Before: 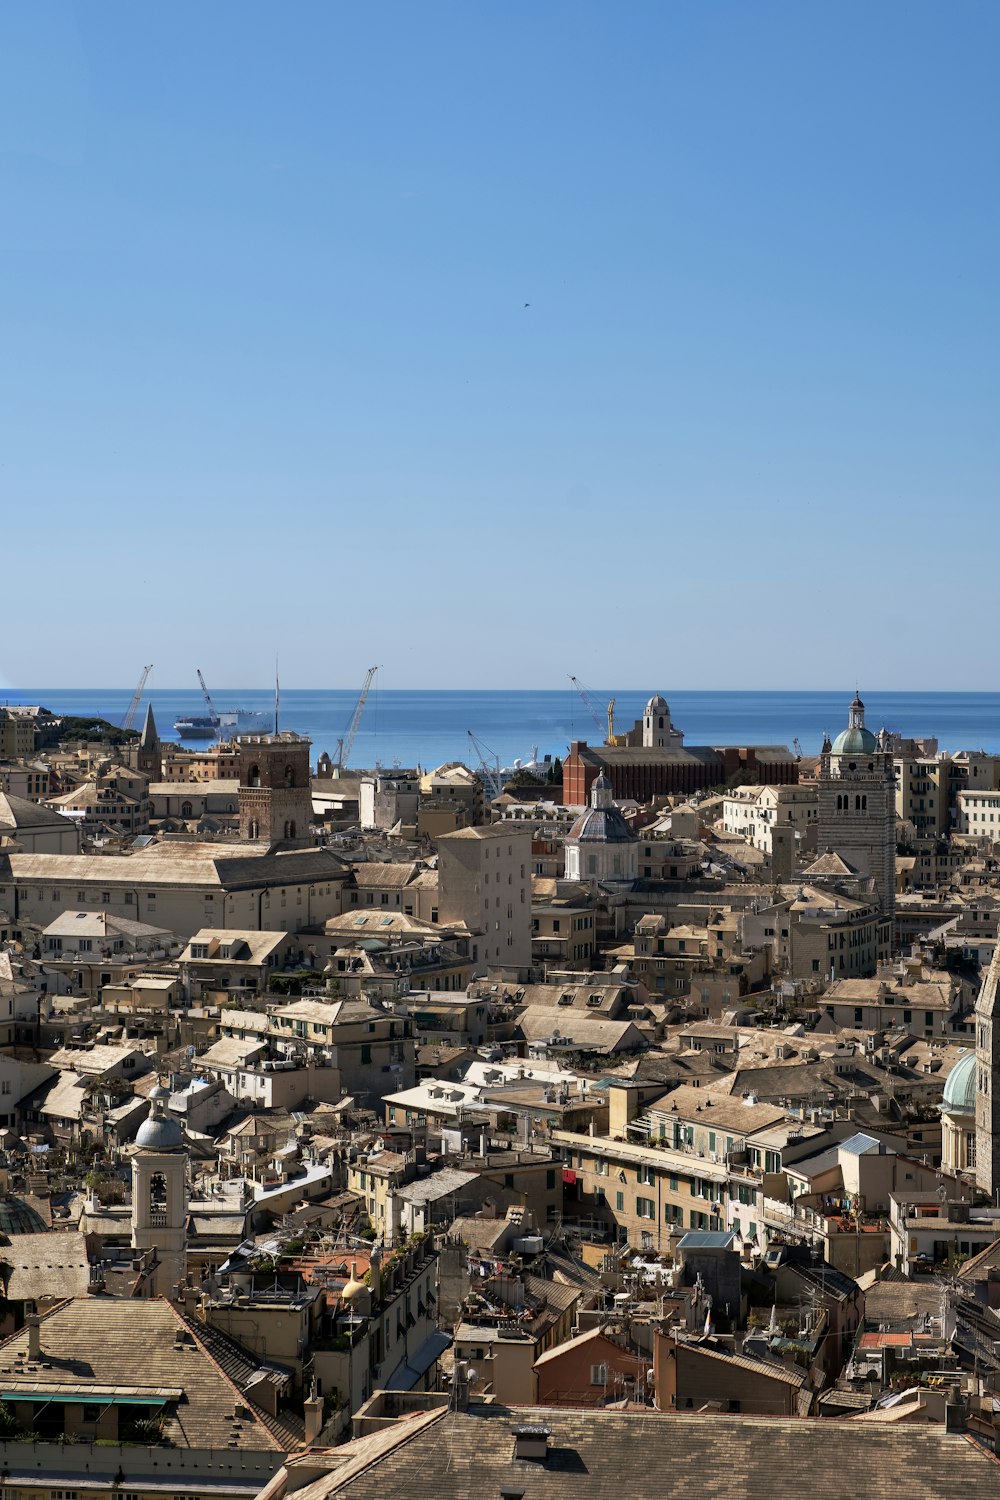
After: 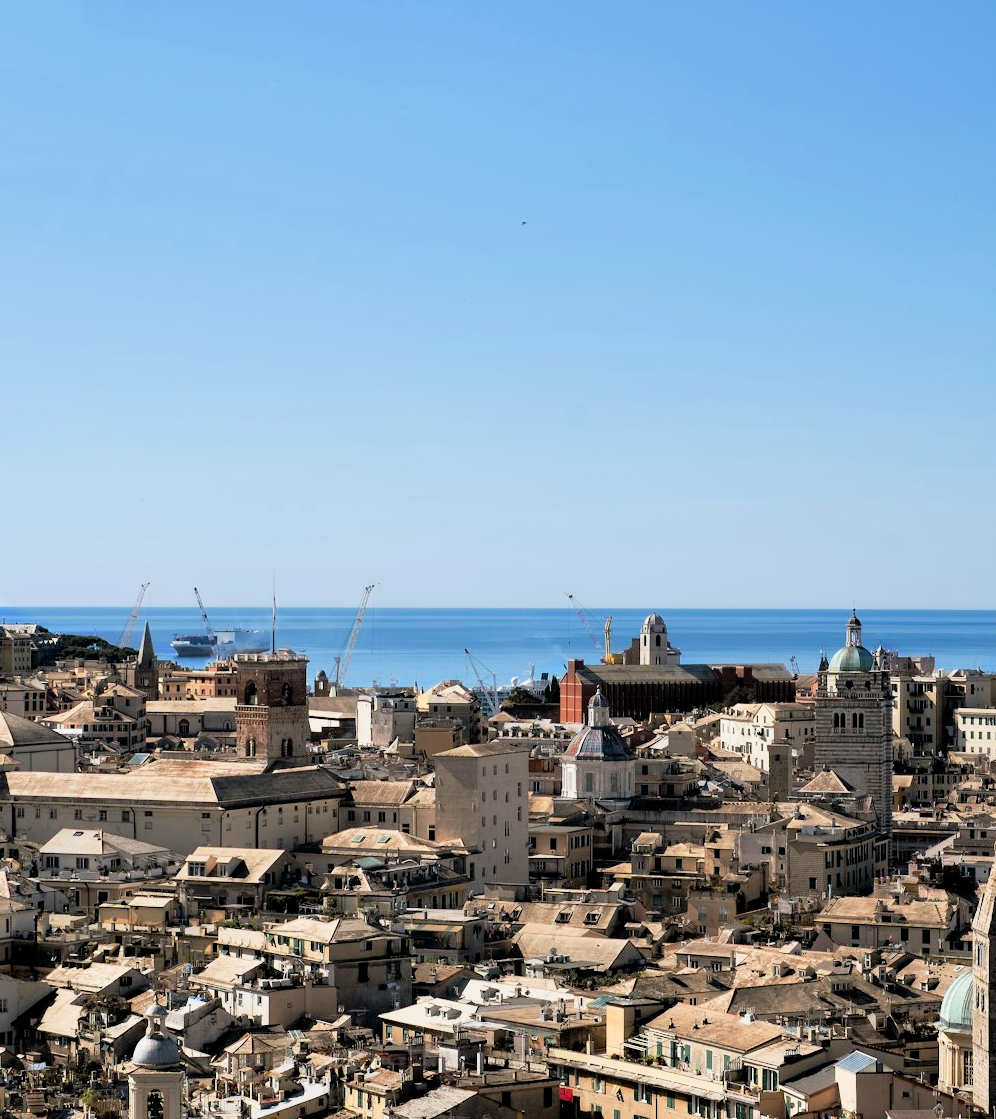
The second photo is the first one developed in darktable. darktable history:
crop: left 0.35%, top 5.519%, bottom 19.88%
filmic rgb: black relative exposure -7.96 EV, white relative exposure 4.04 EV, hardness 4.11, latitude 49.47%, contrast 1.101, iterations of high-quality reconstruction 0
exposure: black level correction 0.001, exposure 0.673 EV, compensate highlight preservation false
